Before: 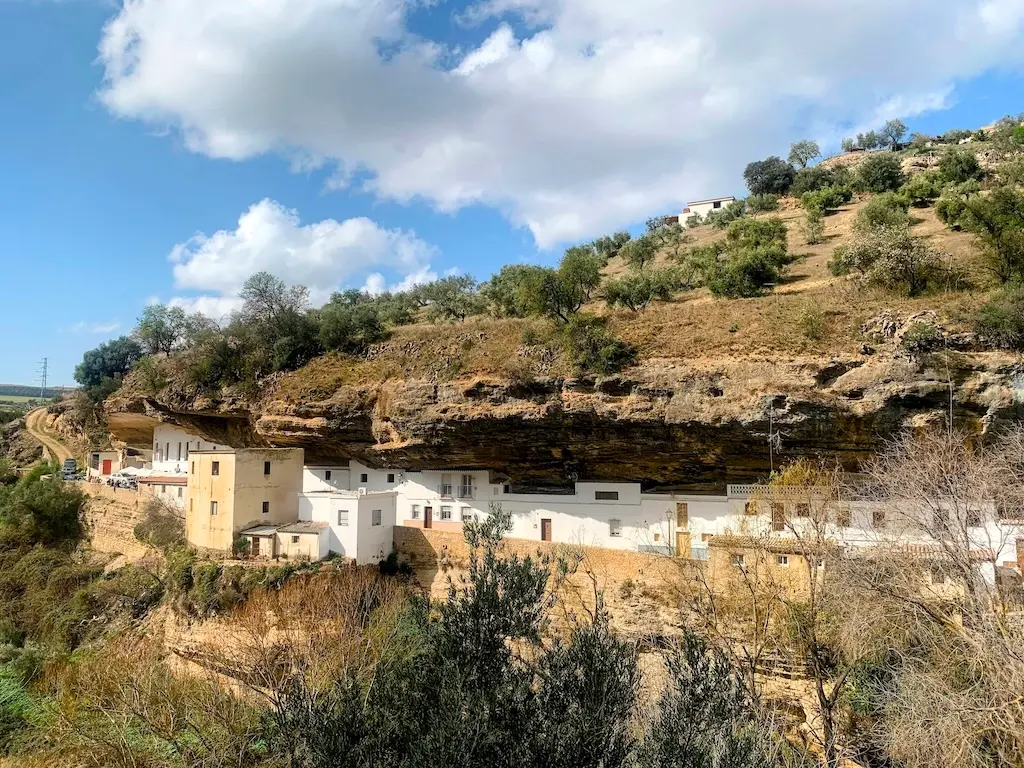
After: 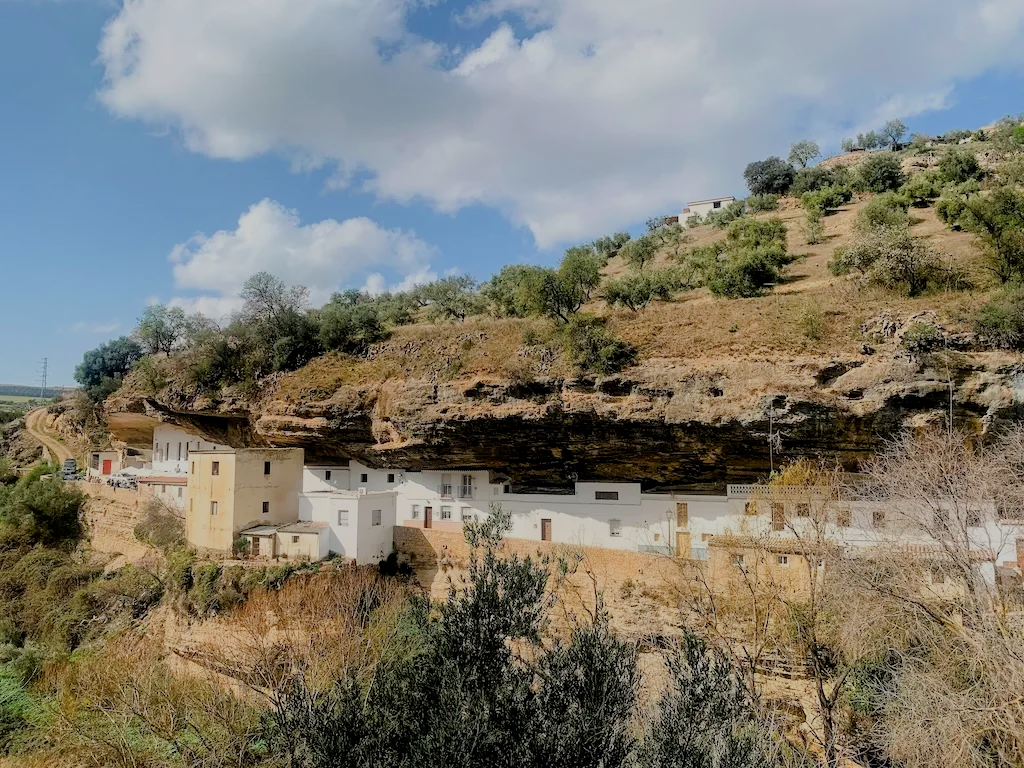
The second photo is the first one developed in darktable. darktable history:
filmic rgb: black relative exposure -6.62 EV, white relative exposure 4.75 EV, hardness 3.15, contrast 0.809
